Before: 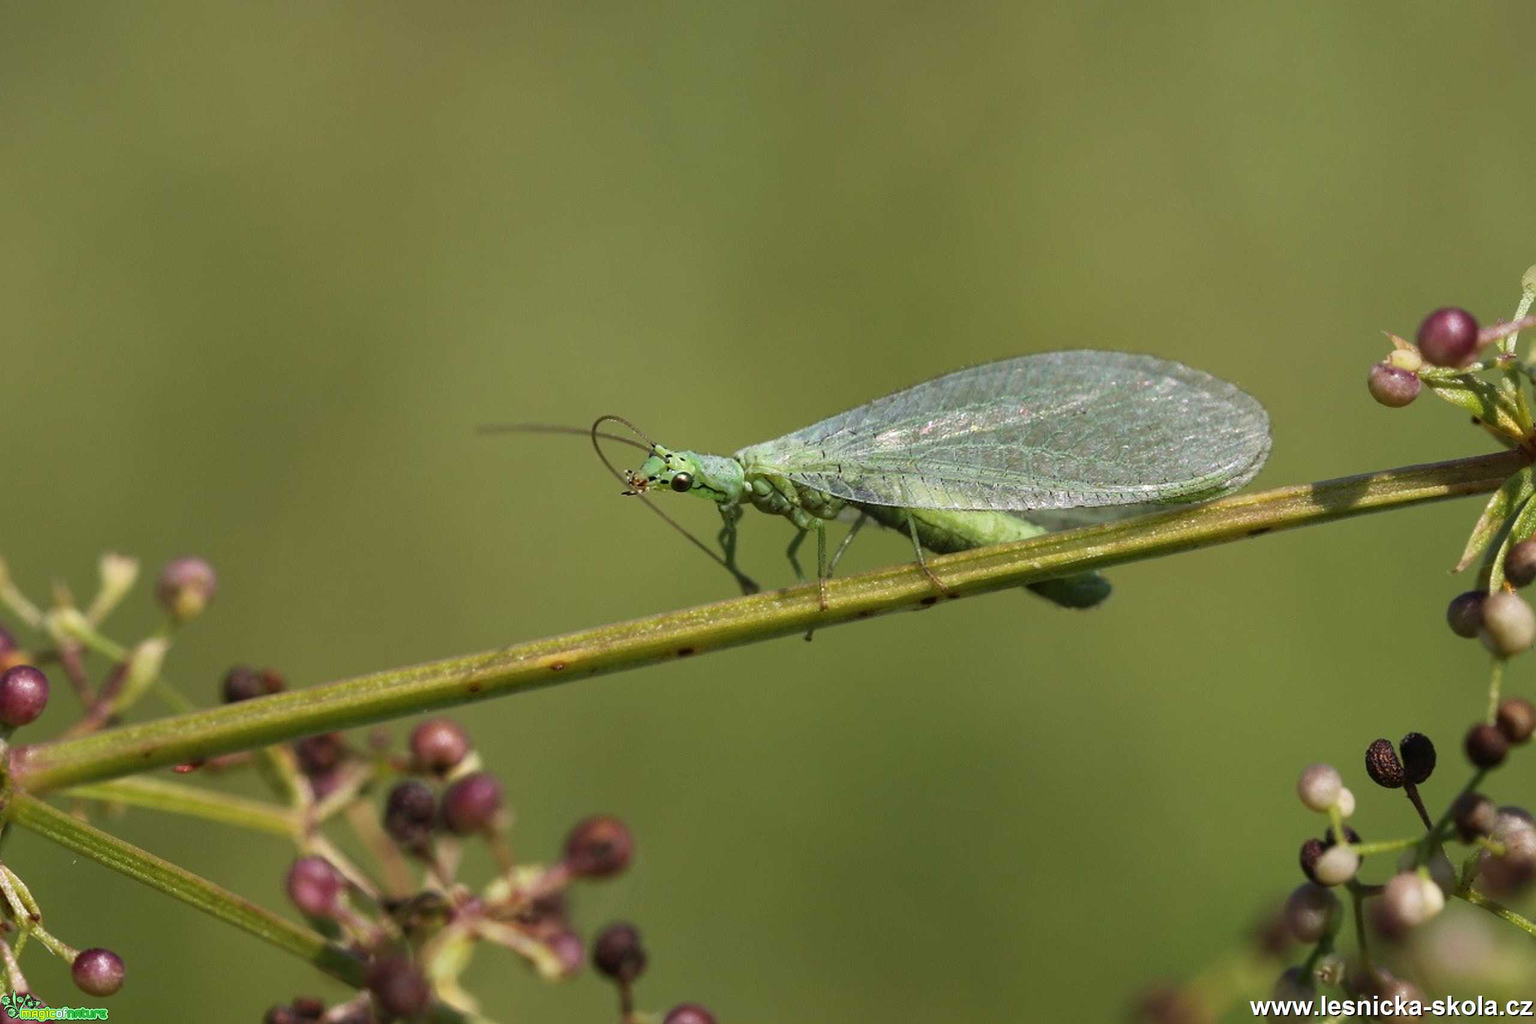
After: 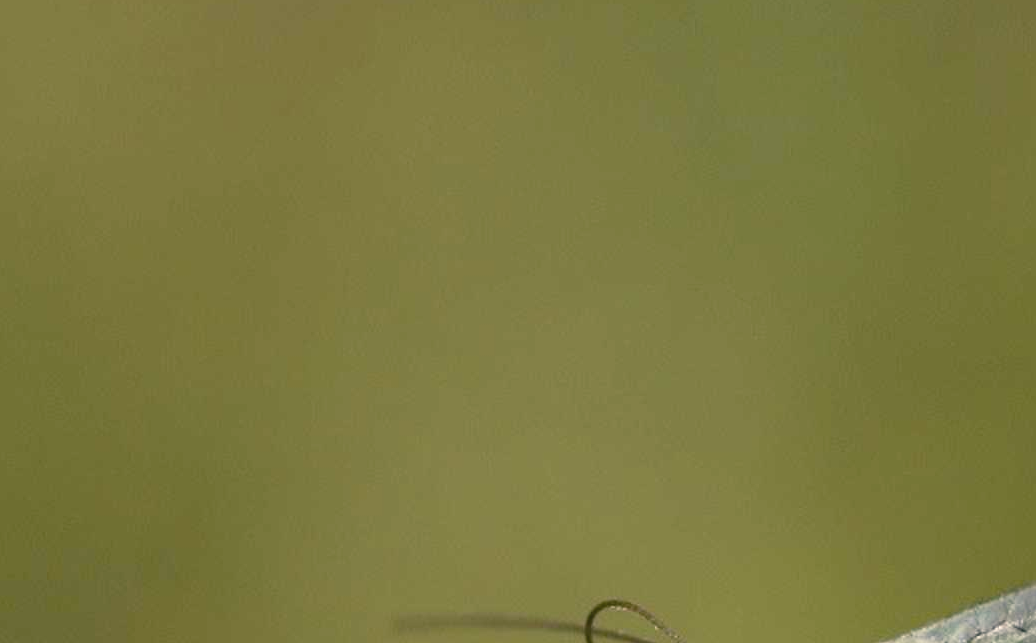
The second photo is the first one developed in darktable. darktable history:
color correction: highlights a* 2.8, highlights b* 4.99, shadows a* -2.56, shadows b* -4.97, saturation 0.821
crop: left 15.687%, top 5.449%, right 43.815%, bottom 56.84%
shadows and highlights: radius 336.72, shadows 28.01, soften with gaussian
color balance rgb: highlights gain › chroma 2.904%, highlights gain › hue 62.23°, perceptual saturation grading › global saturation 20%, perceptual saturation grading › highlights -25.472%, perceptual saturation grading › shadows 25.073%, global vibrance 0.407%
